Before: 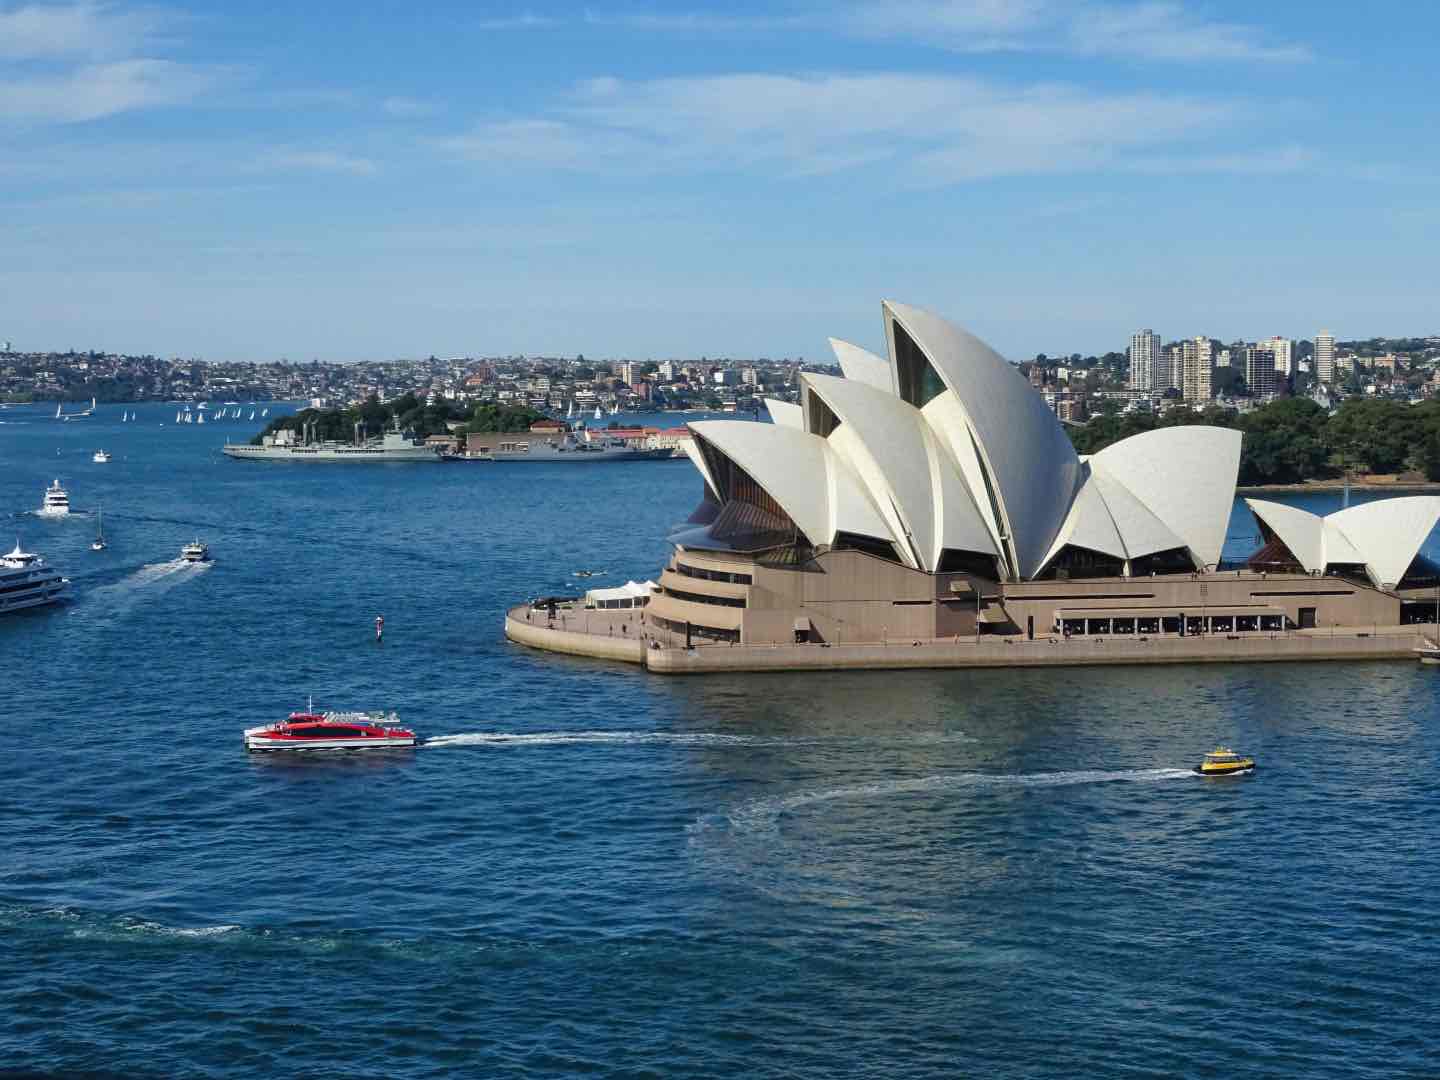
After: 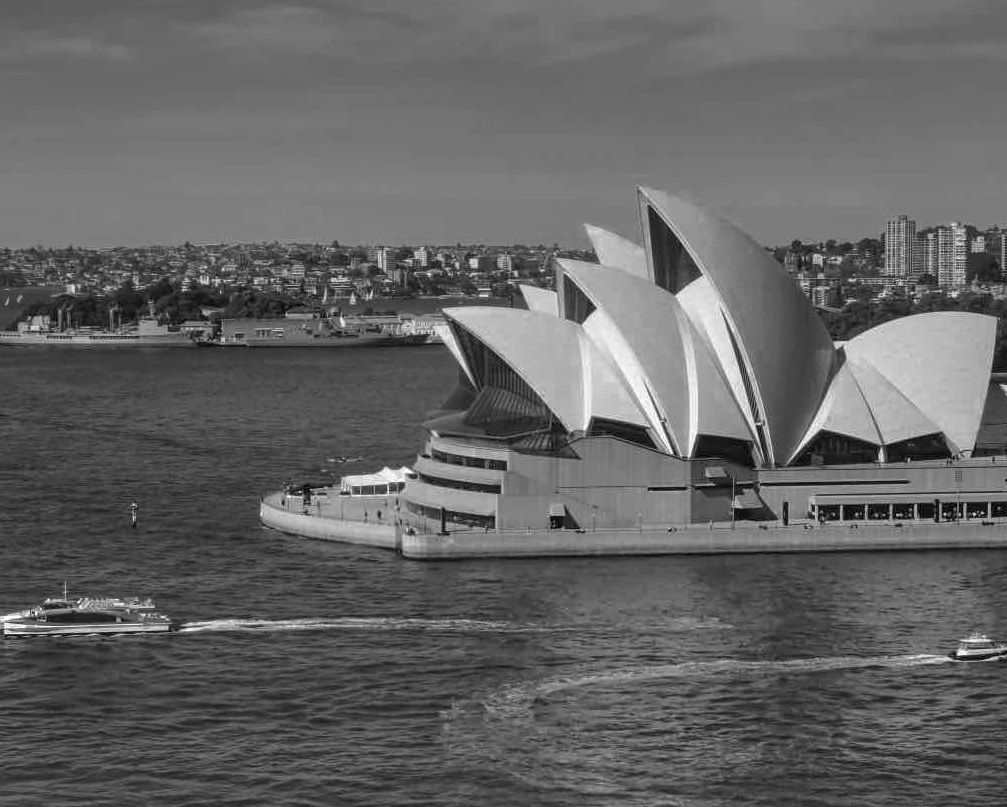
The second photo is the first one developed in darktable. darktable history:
local contrast: on, module defaults
white balance: emerald 1
crop and rotate: left 17.046%, top 10.659%, right 12.989%, bottom 14.553%
exposure: black level correction -0.002, exposure 0.54 EV, compensate highlight preservation false
graduated density: hue 238.83°, saturation 50%
tone equalizer: -8 EV 0.25 EV, -7 EV 0.417 EV, -6 EV 0.417 EV, -5 EV 0.25 EV, -3 EV -0.25 EV, -2 EV -0.417 EV, -1 EV -0.417 EV, +0 EV -0.25 EV, edges refinement/feathering 500, mask exposure compensation -1.57 EV, preserve details guided filter
color zones: curves: ch0 [(0.002, 0.593) (0.143, 0.417) (0.285, 0.541) (0.455, 0.289) (0.608, 0.327) (0.727, 0.283) (0.869, 0.571) (1, 0.603)]; ch1 [(0, 0) (0.143, 0) (0.286, 0) (0.429, 0) (0.571, 0) (0.714, 0) (0.857, 0)]
